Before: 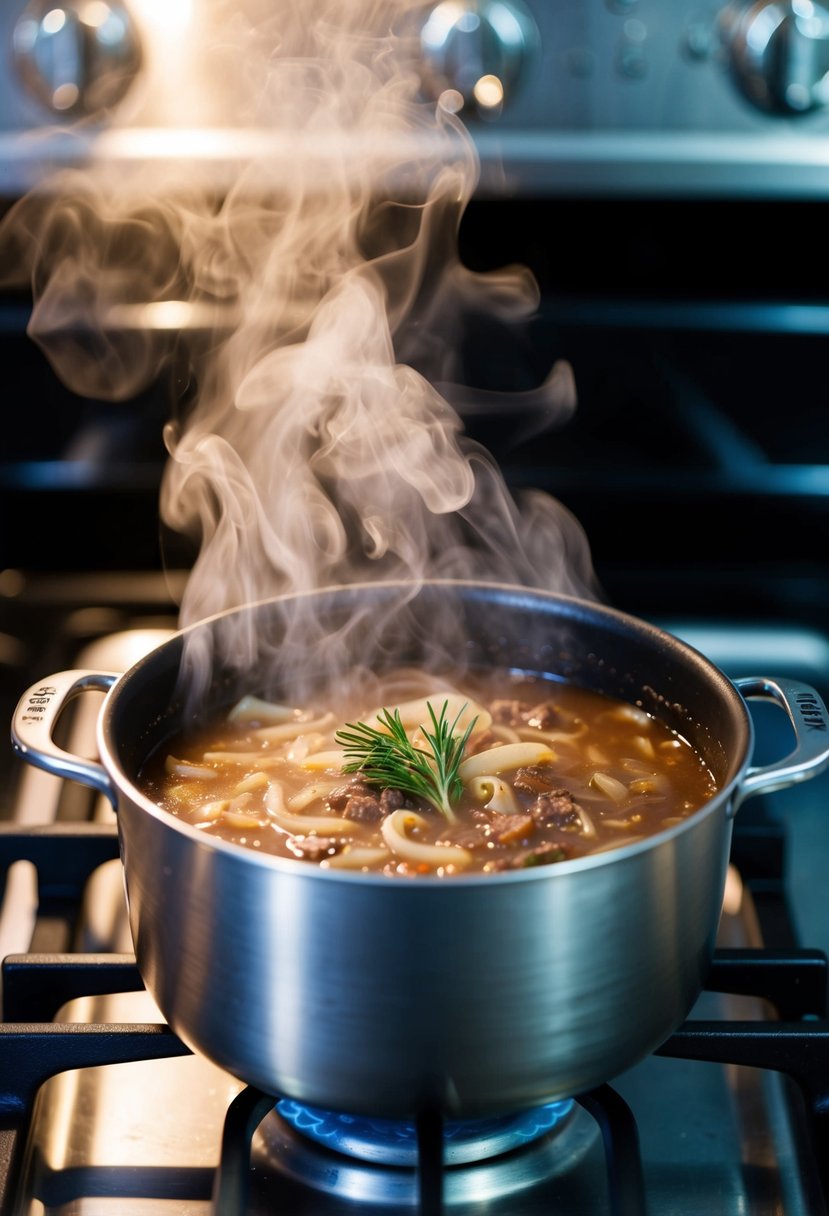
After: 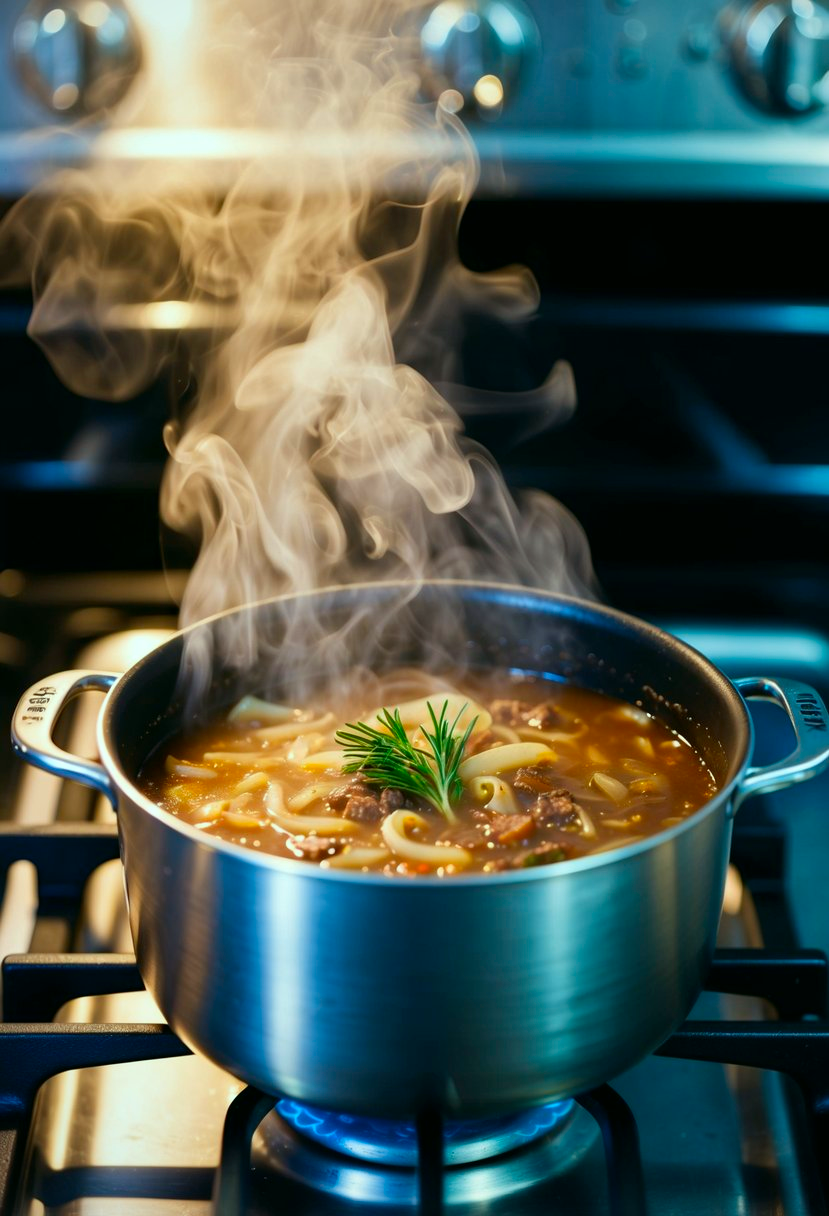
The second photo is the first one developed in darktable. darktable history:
color correction: highlights a* -7.63, highlights b* 1.03, shadows a* -3.1, saturation 1.39
vignetting: fall-off radius 94.76%
